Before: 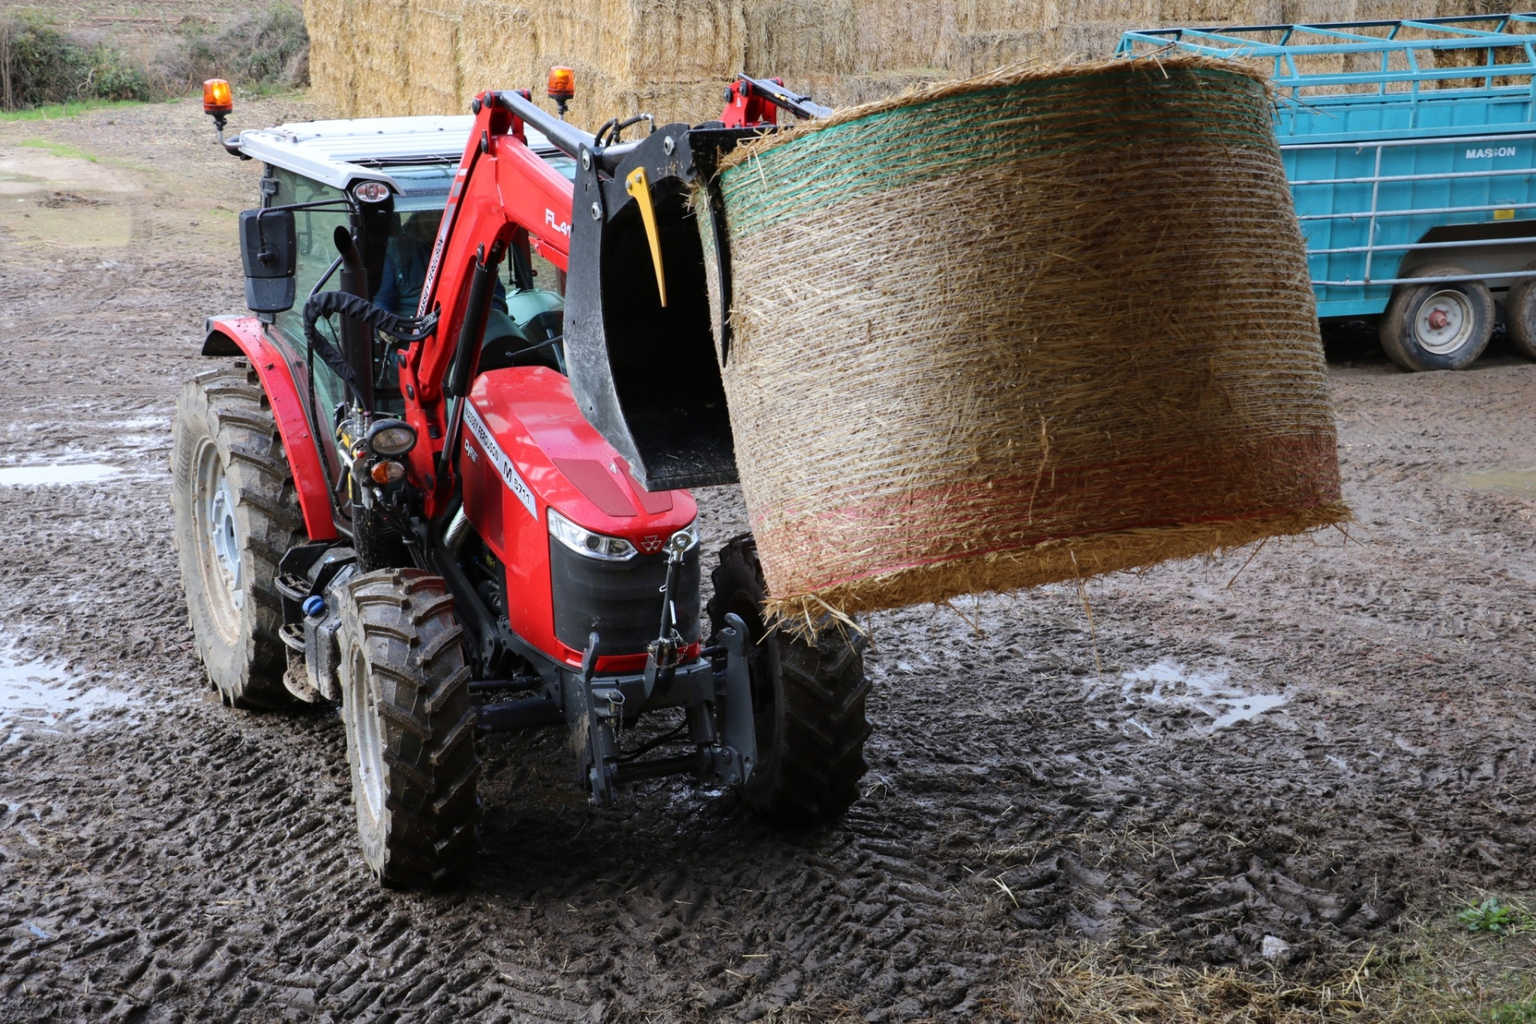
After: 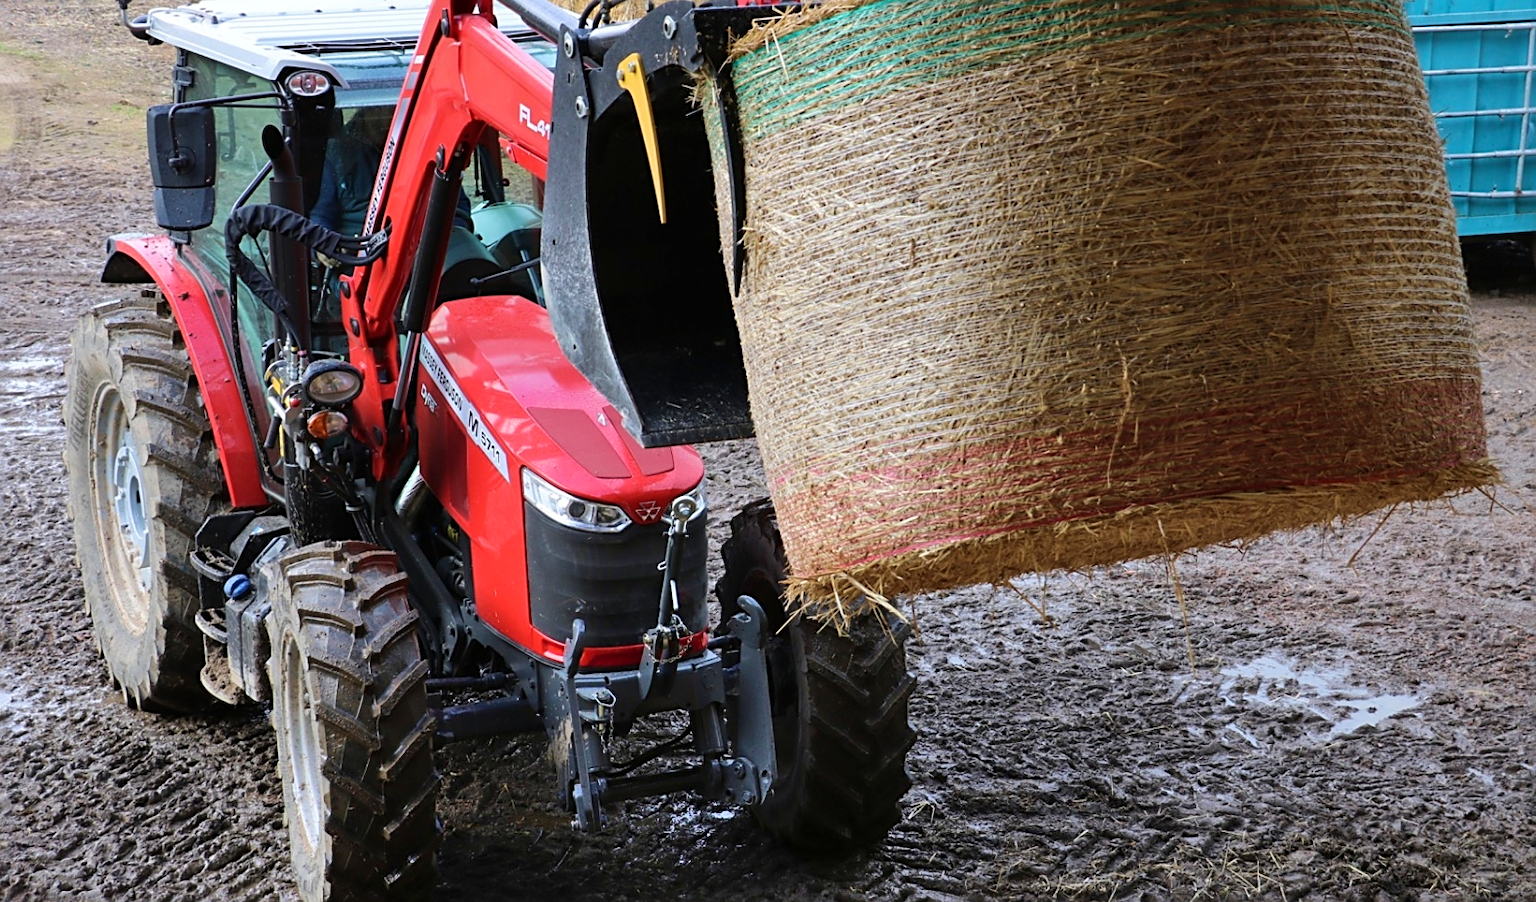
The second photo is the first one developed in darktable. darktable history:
velvia: on, module defaults
sharpen: on, module defaults
crop: left 7.748%, top 12.038%, right 9.993%, bottom 15.419%
shadows and highlights: white point adjustment 0.071, soften with gaussian
